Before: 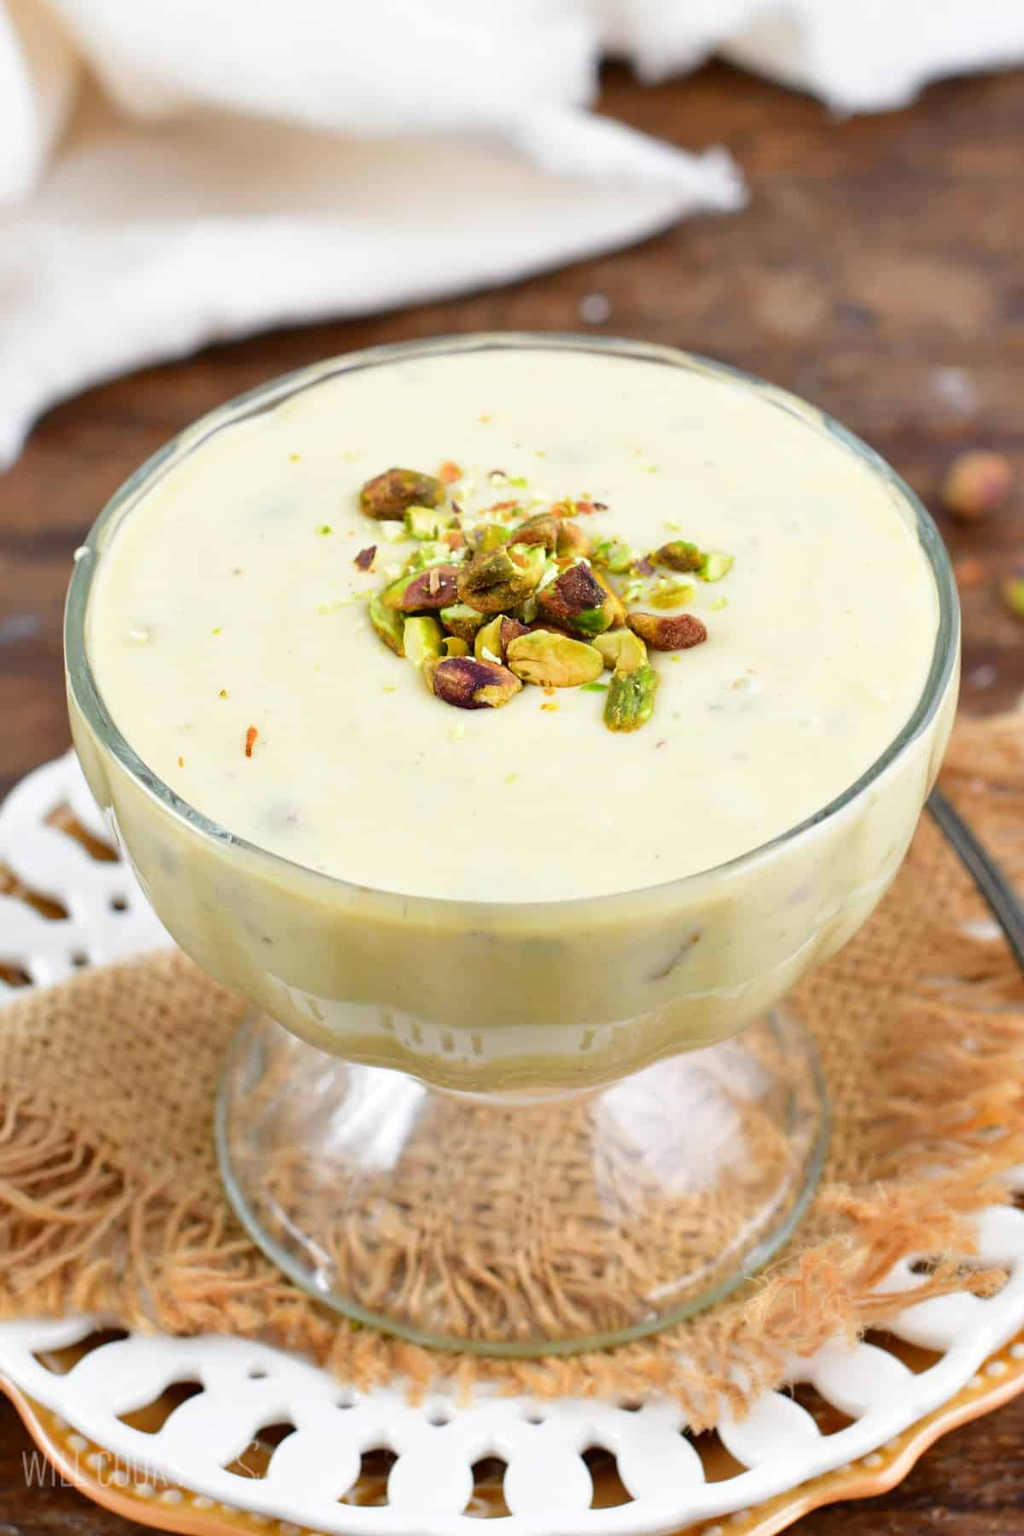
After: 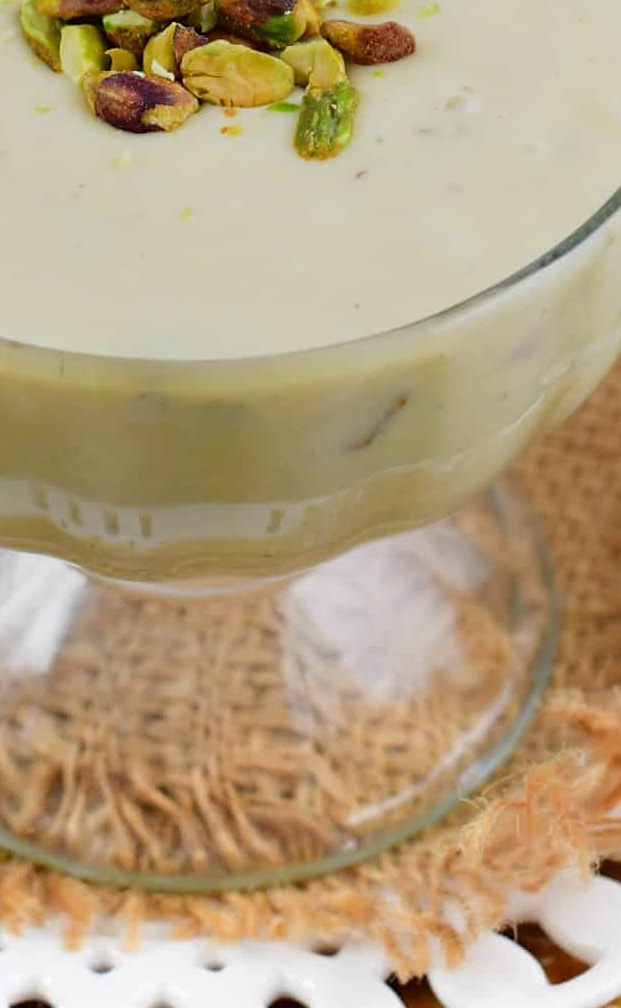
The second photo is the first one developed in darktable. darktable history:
crop: left 34.479%, top 38.822%, right 13.718%, bottom 5.172%
sharpen: amount 0.2
graduated density: rotation 5.63°, offset 76.9
